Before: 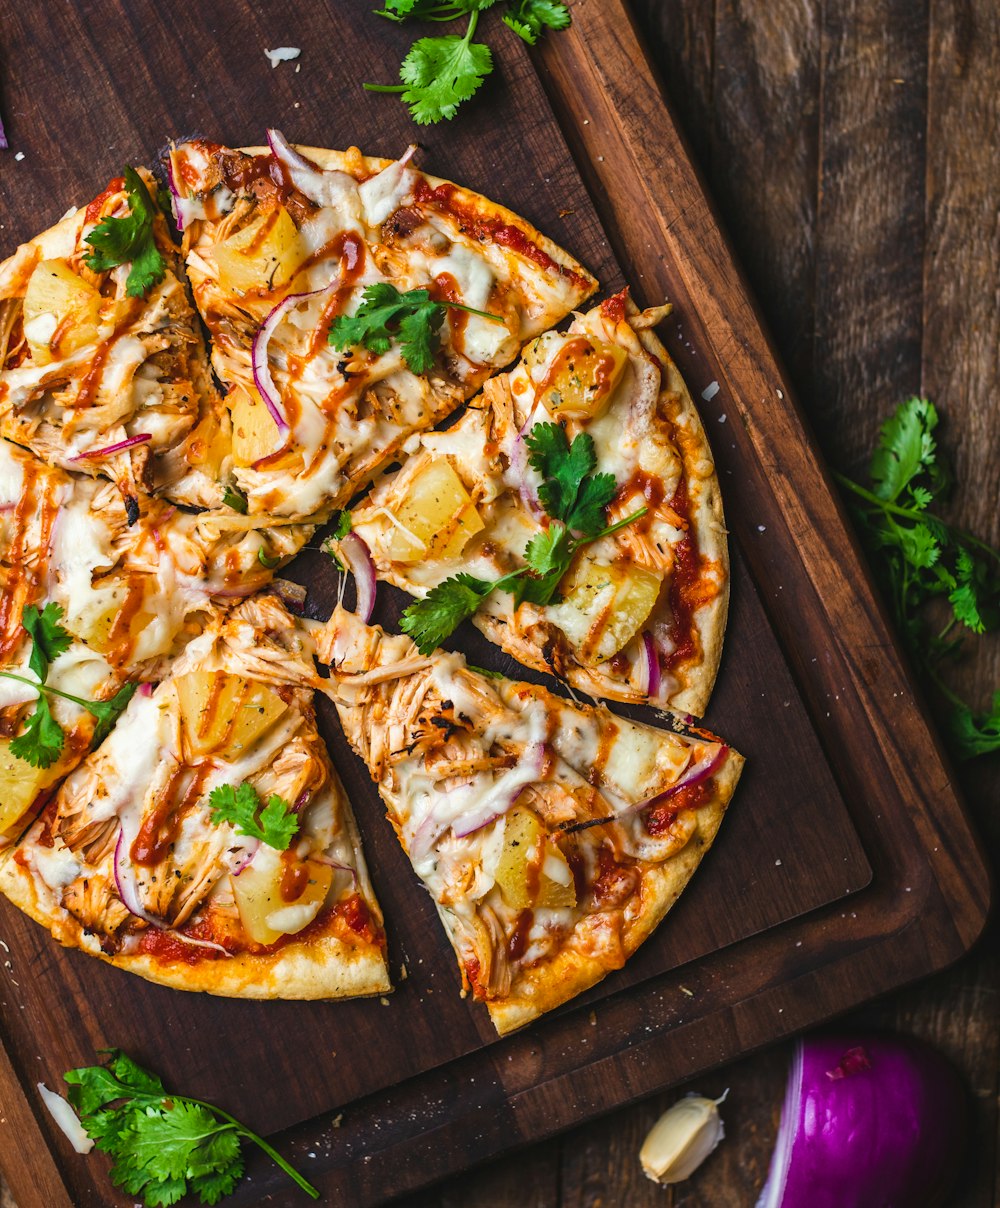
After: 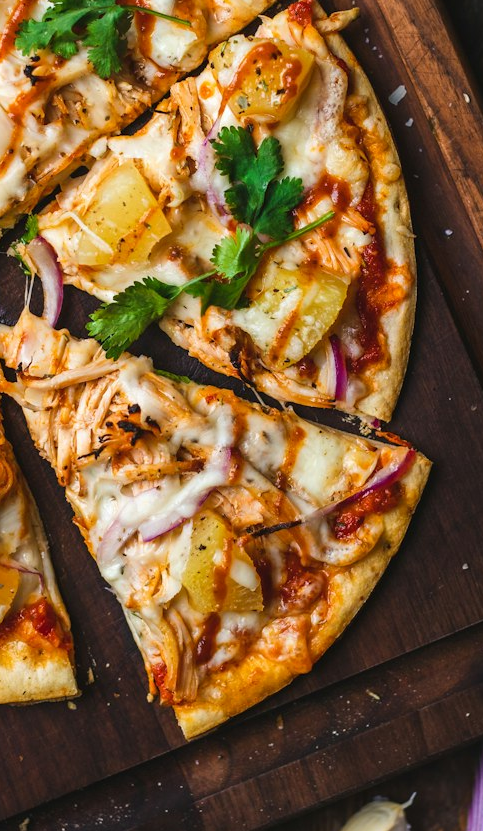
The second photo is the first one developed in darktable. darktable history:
crop: left 31.37%, top 24.562%, right 20.264%, bottom 6.586%
exposure: exposure 0.014 EV, compensate highlight preservation false
